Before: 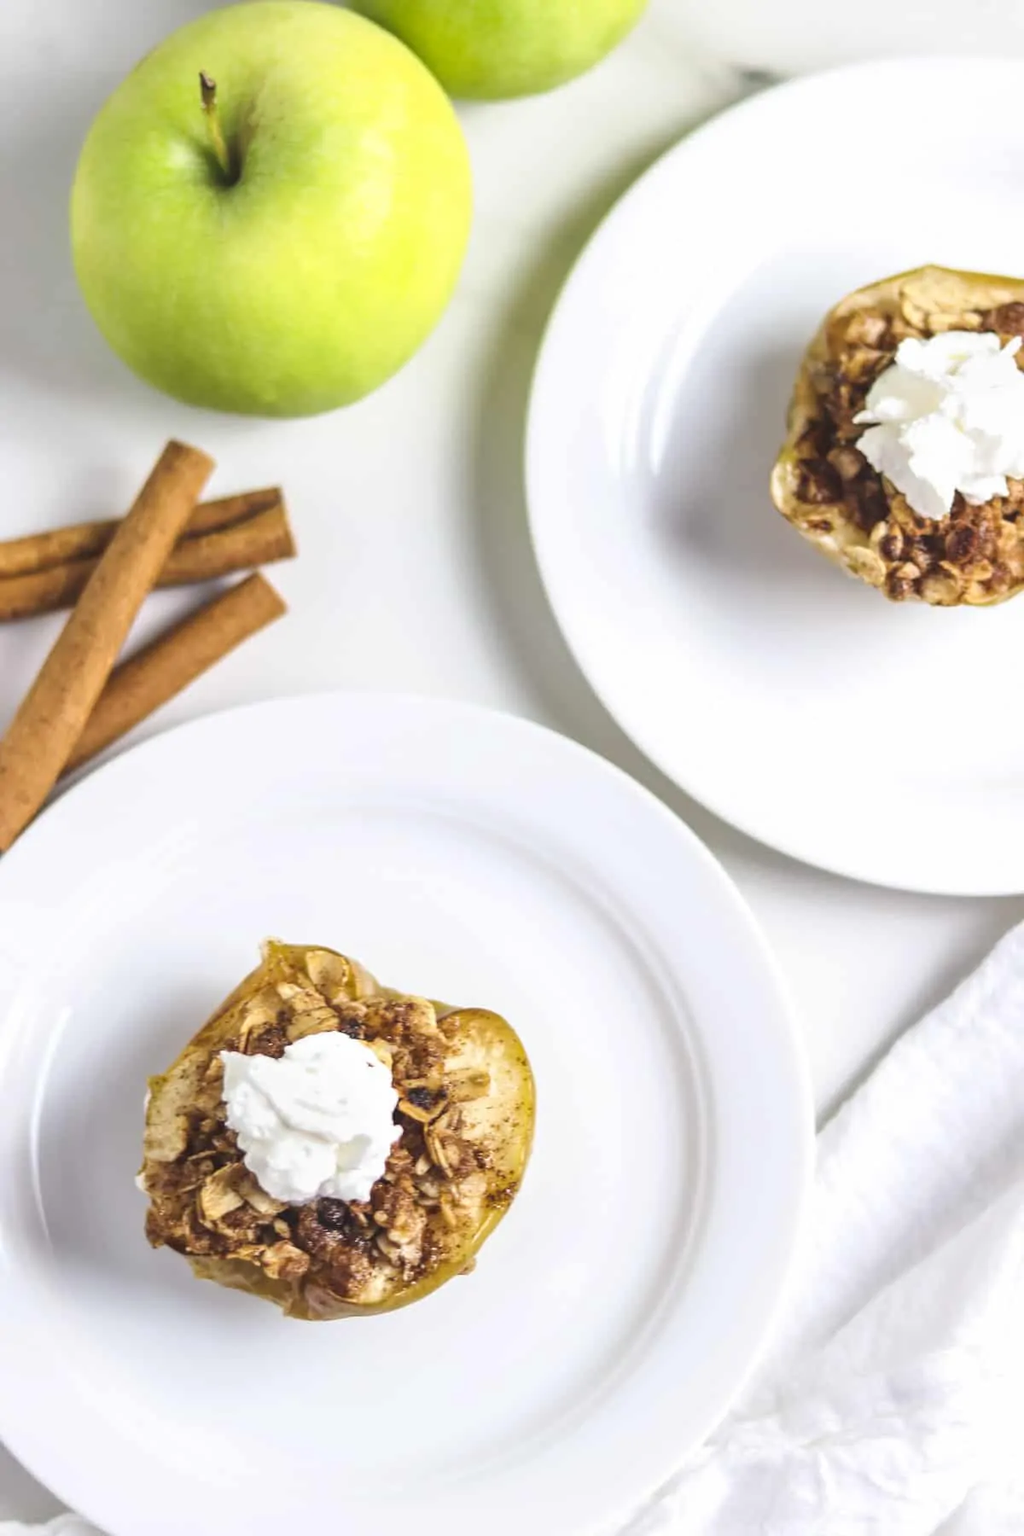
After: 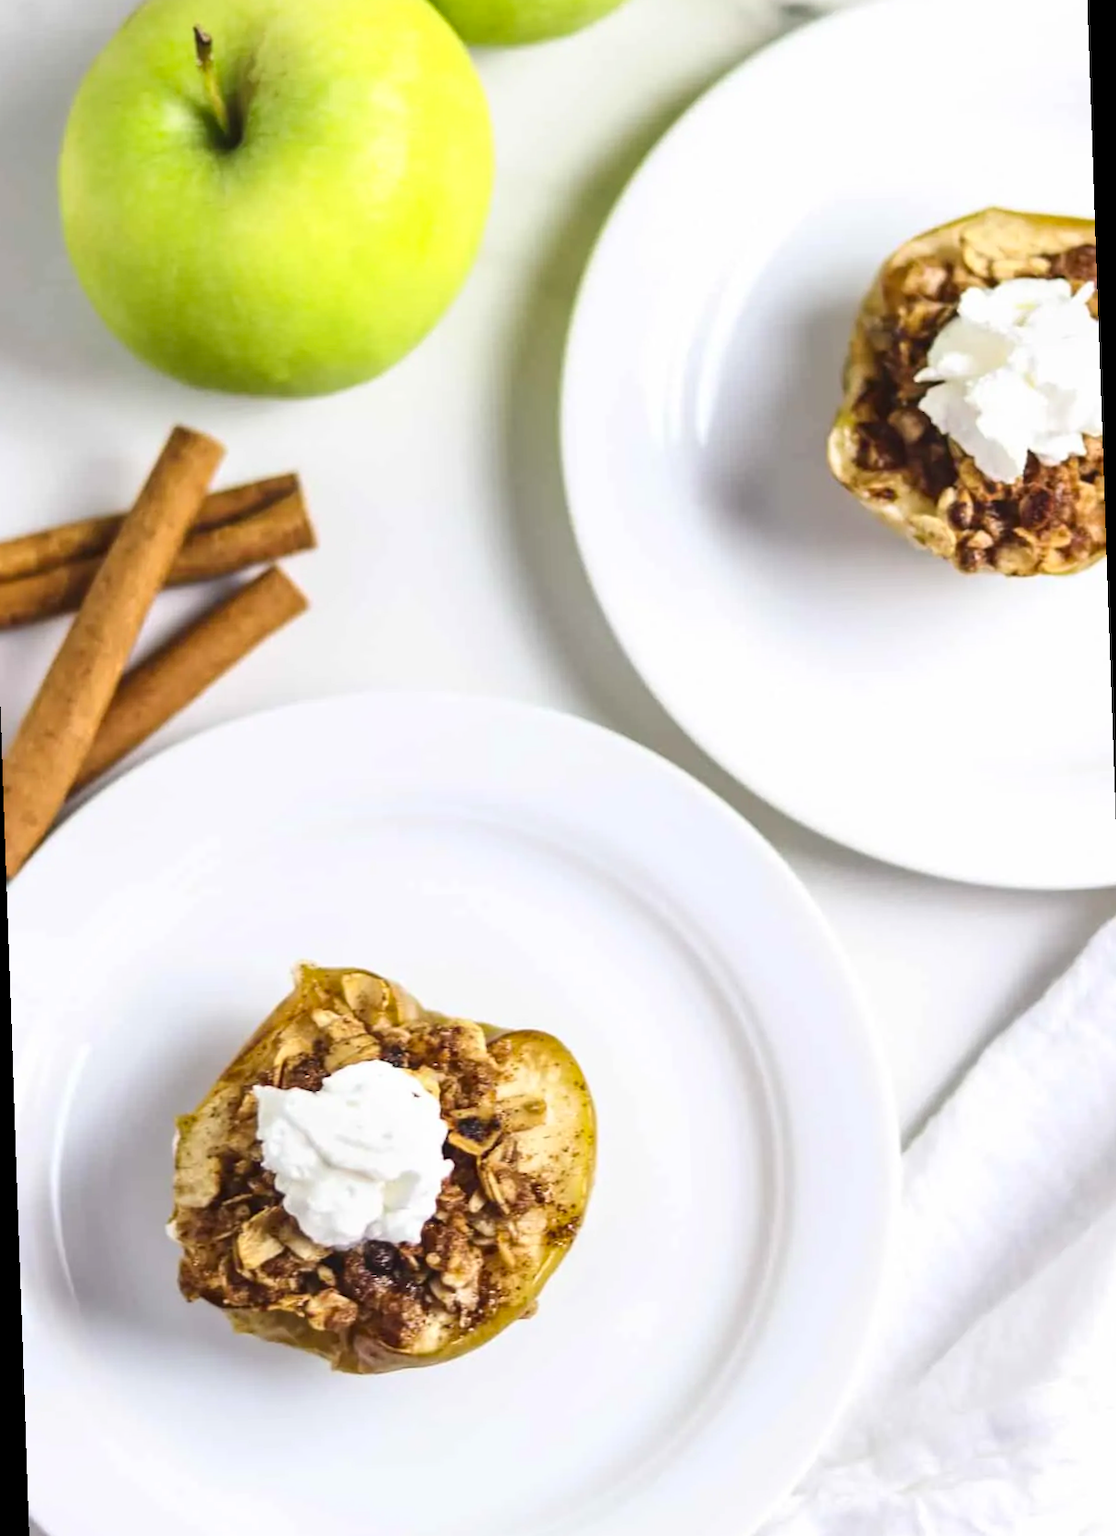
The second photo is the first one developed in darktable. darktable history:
contrast brightness saturation: contrast 0.13, brightness -0.05, saturation 0.16
rotate and perspective: rotation -2°, crop left 0.022, crop right 0.978, crop top 0.049, crop bottom 0.951
